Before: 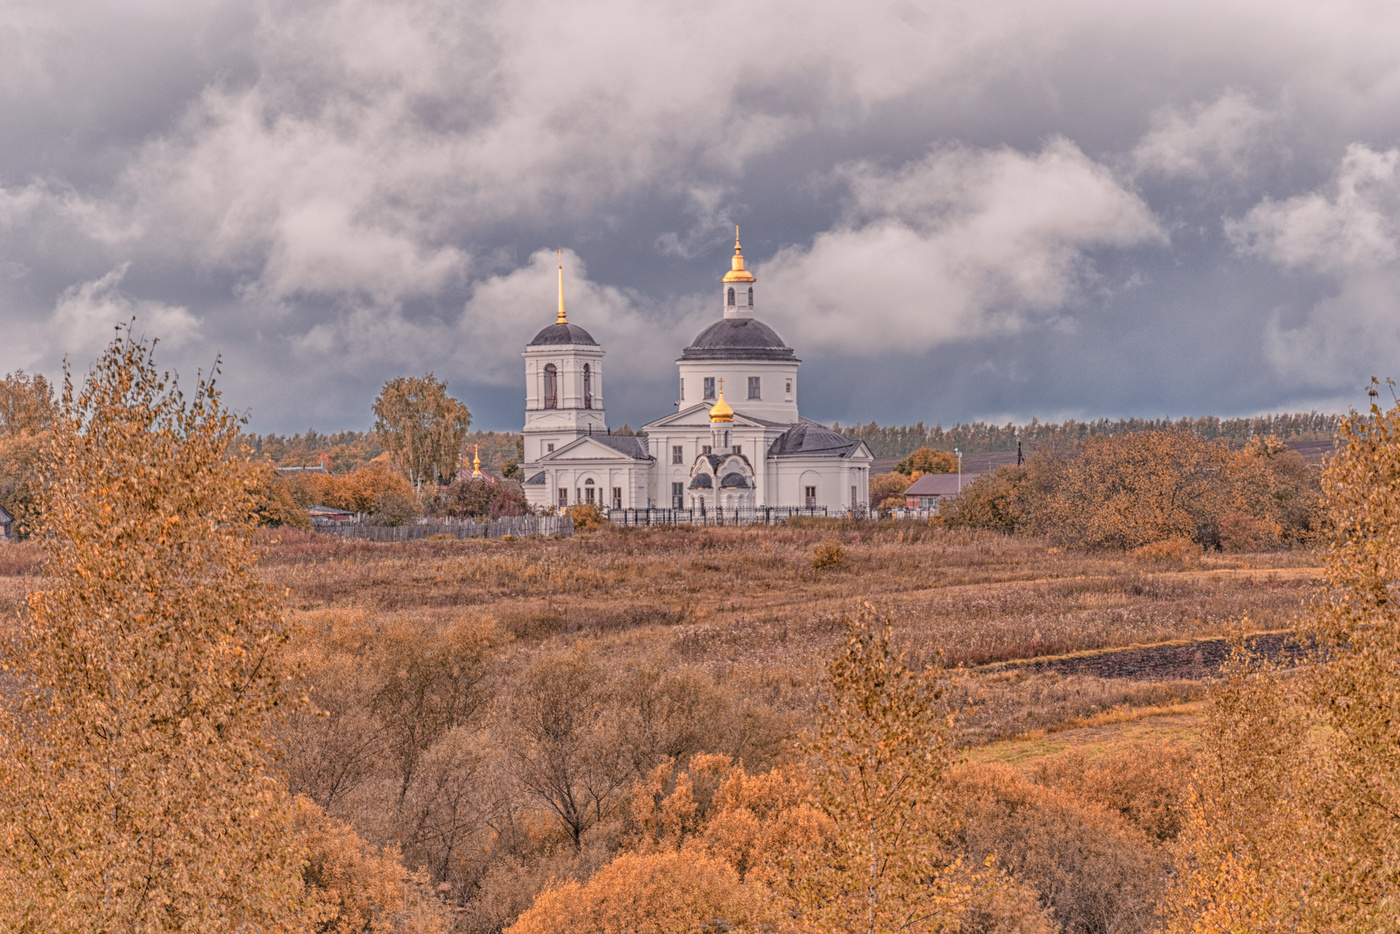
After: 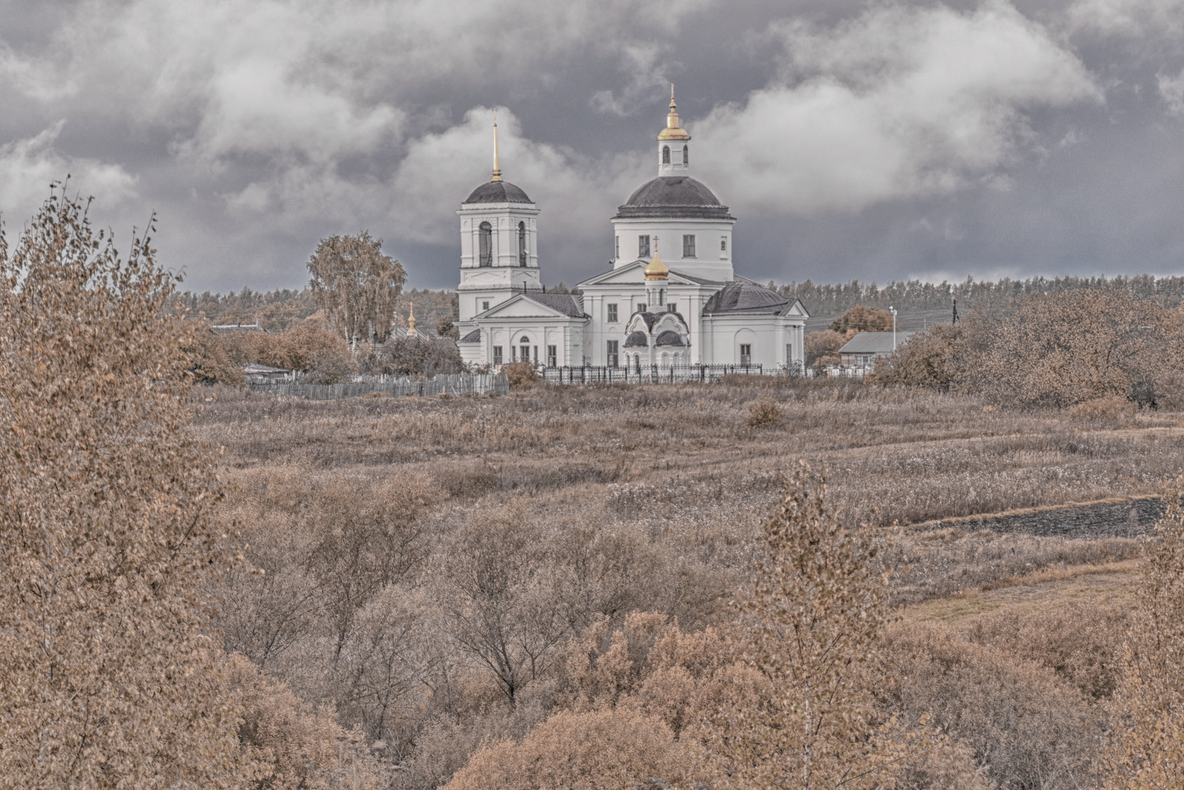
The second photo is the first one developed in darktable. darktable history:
tone equalizer: -7 EV 0.153 EV, -6 EV 0.634 EV, -5 EV 1.13 EV, -4 EV 1.3 EV, -3 EV 1.15 EV, -2 EV 0.6 EV, -1 EV 0.159 EV
crop and rotate: left 4.714%, top 15.347%, right 10.655%
color zones: curves: ch0 [(0, 0.487) (0.241, 0.395) (0.434, 0.373) (0.658, 0.412) (0.838, 0.487)]; ch1 [(0, 0) (0.053, 0.053) (0.211, 0.202) (0.579, 0.259) (0.781, 0.241)]
